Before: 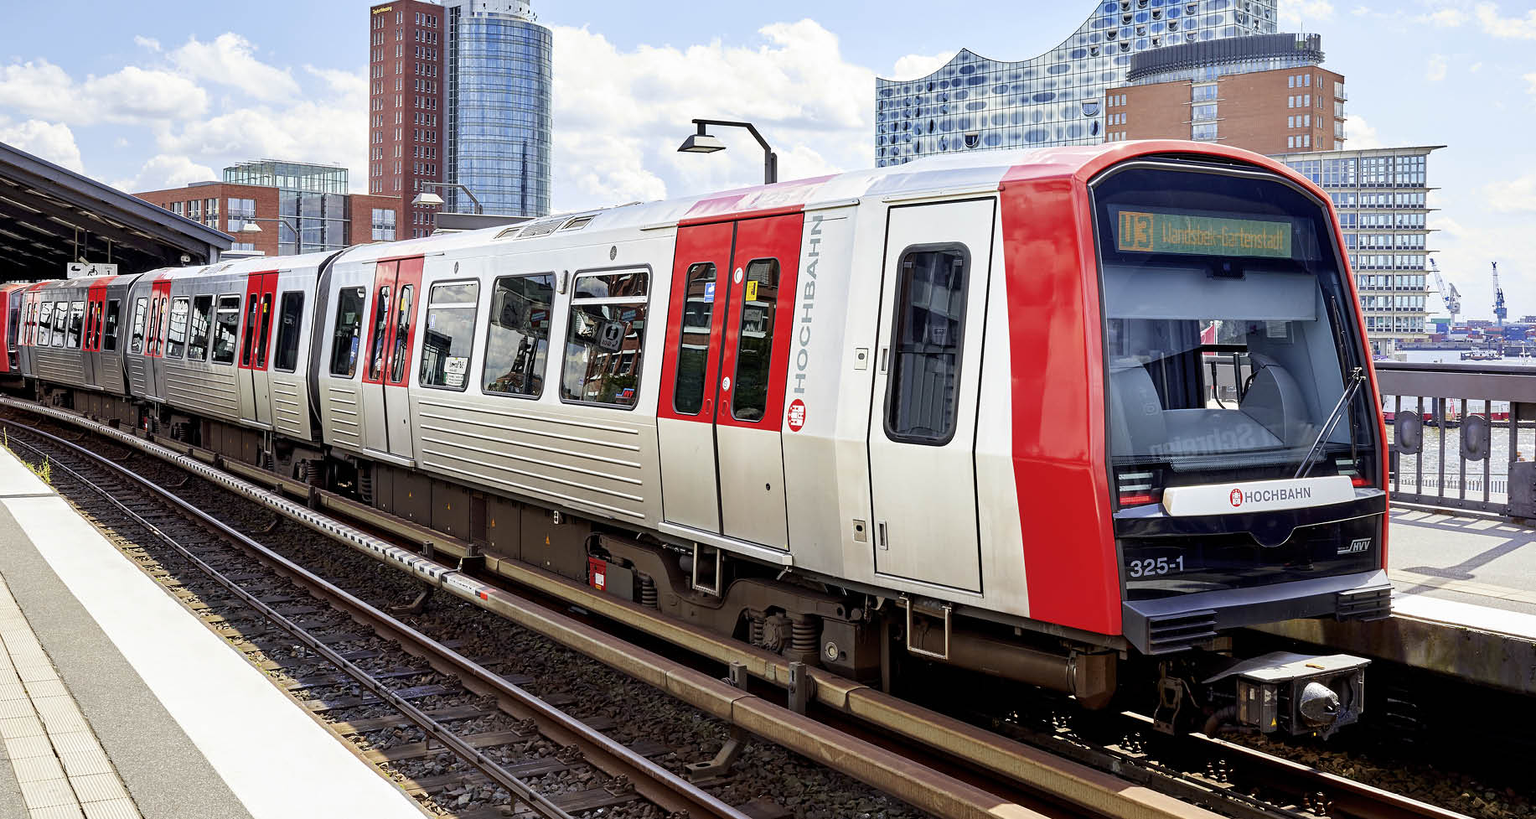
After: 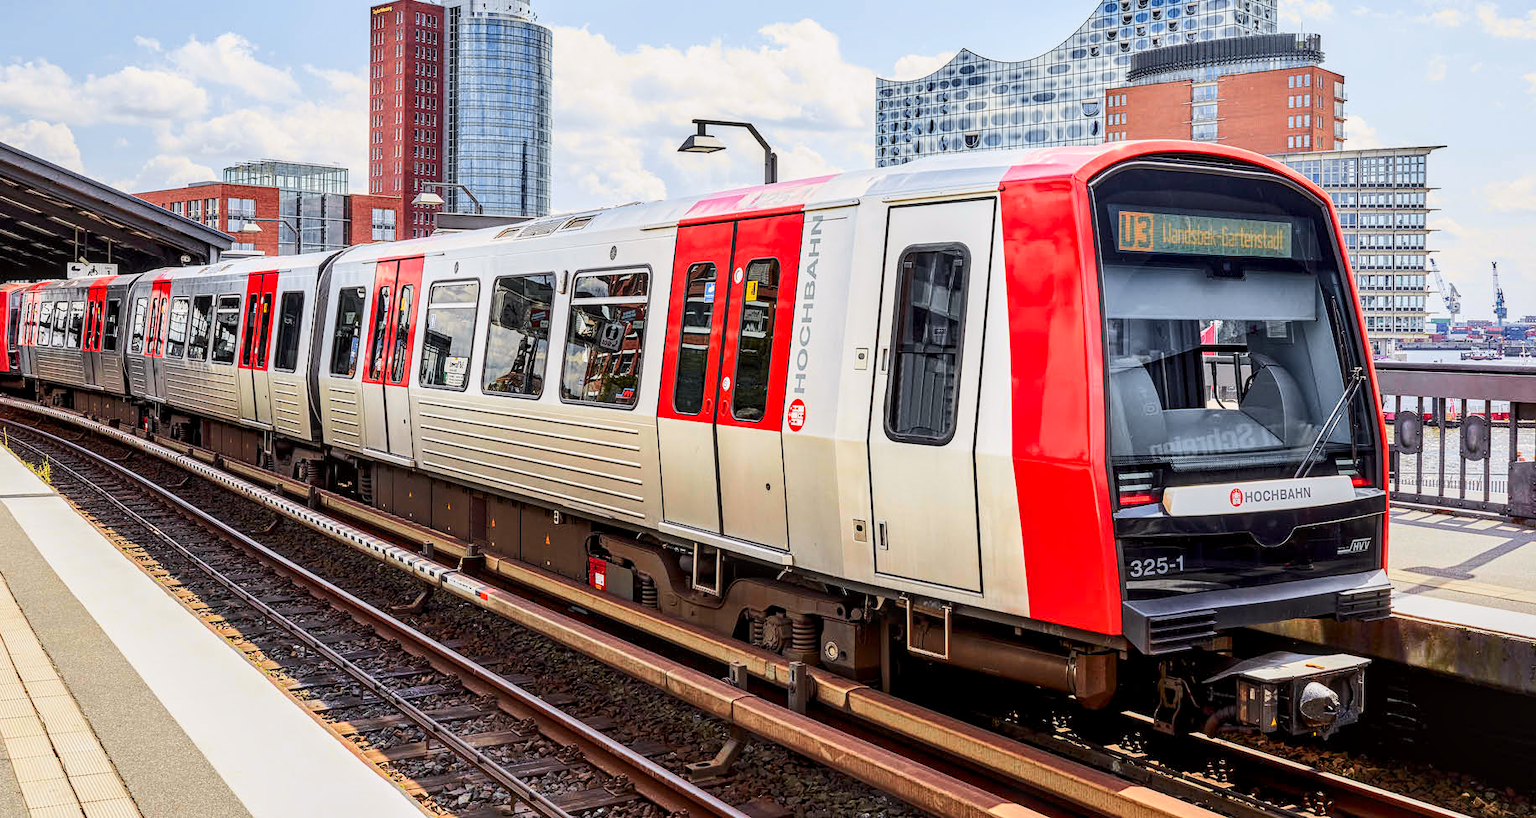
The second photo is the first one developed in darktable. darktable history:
tone curve: curves: ch0 [(0, 0) (0.239, 0.248) (0.508, 0.606) (0.826, 0.855) (1, 0.945)]; ch1 [(0, 0) (0.401, 0.42) (0.442, 0.47) (0.492, 0.498) (0.511, 0.516) (0.555, 0.586) (0.681, 0.739) (1, 1)]; ch2 [(0, 0) (0.411, 0.433) (0.5, 0.504) (0.545, 0.574) (1, 1)], color space Lab, independent channels, preserve colors none
local contrast: highlights 61%, detail 143%, midtone range 0.428
